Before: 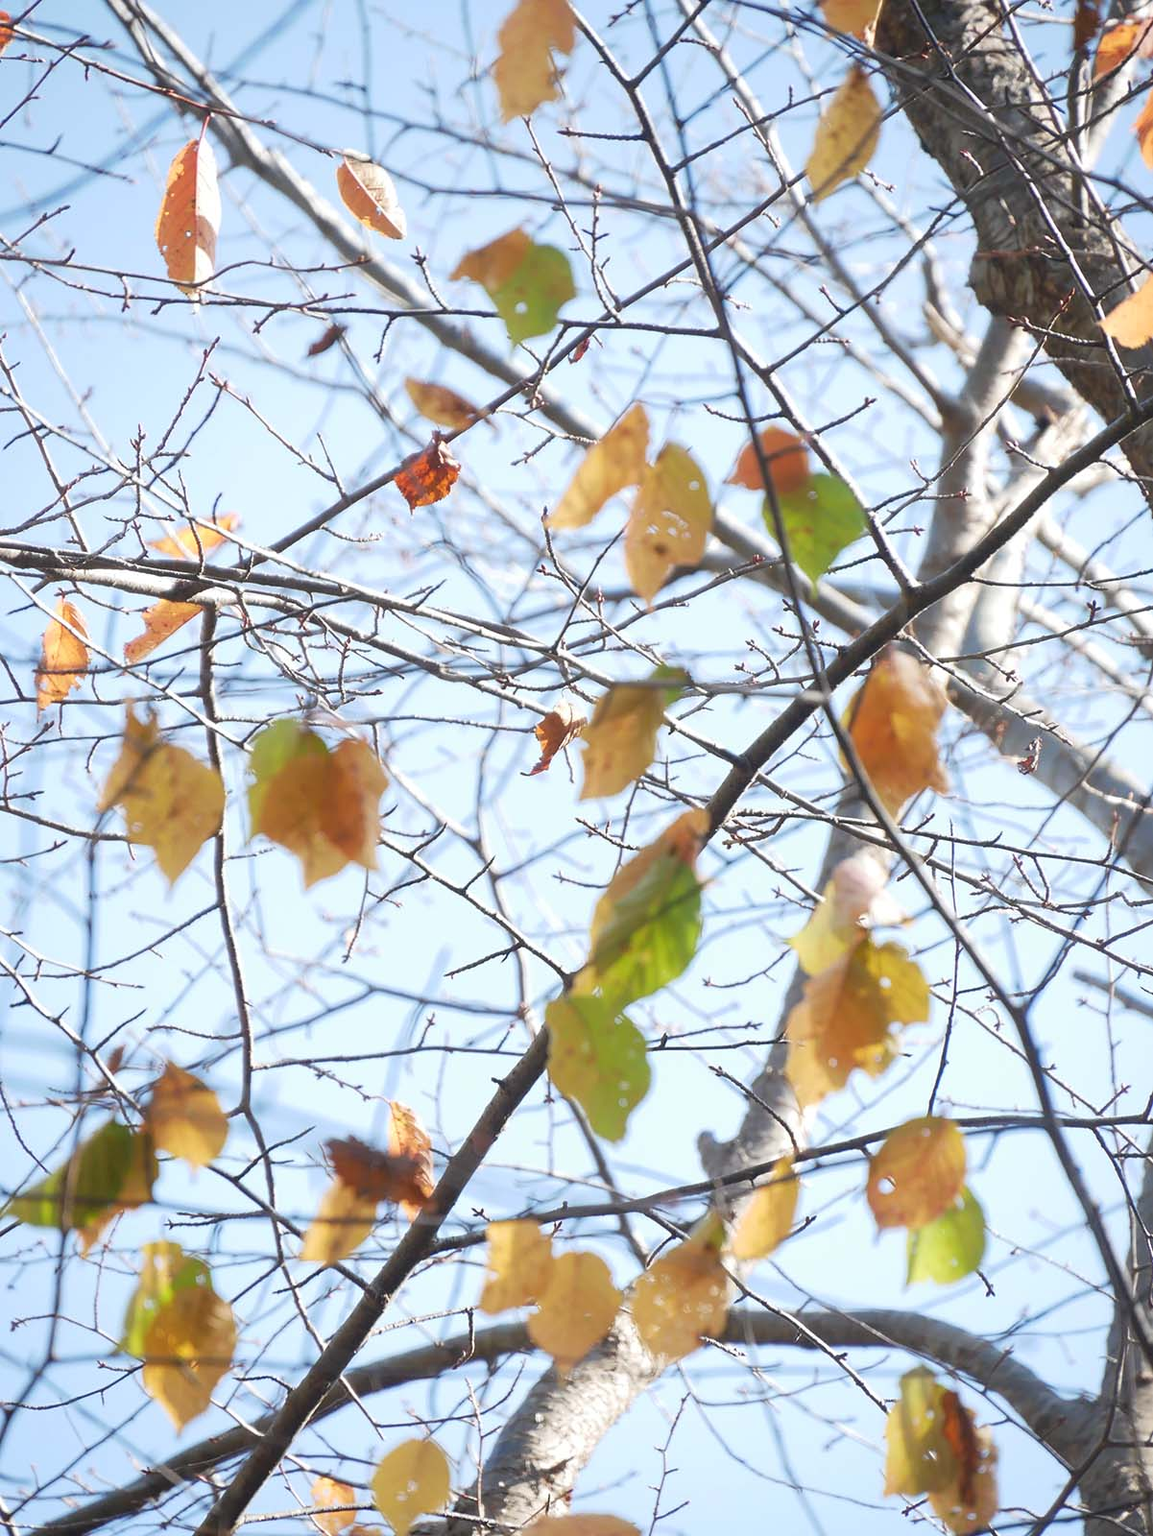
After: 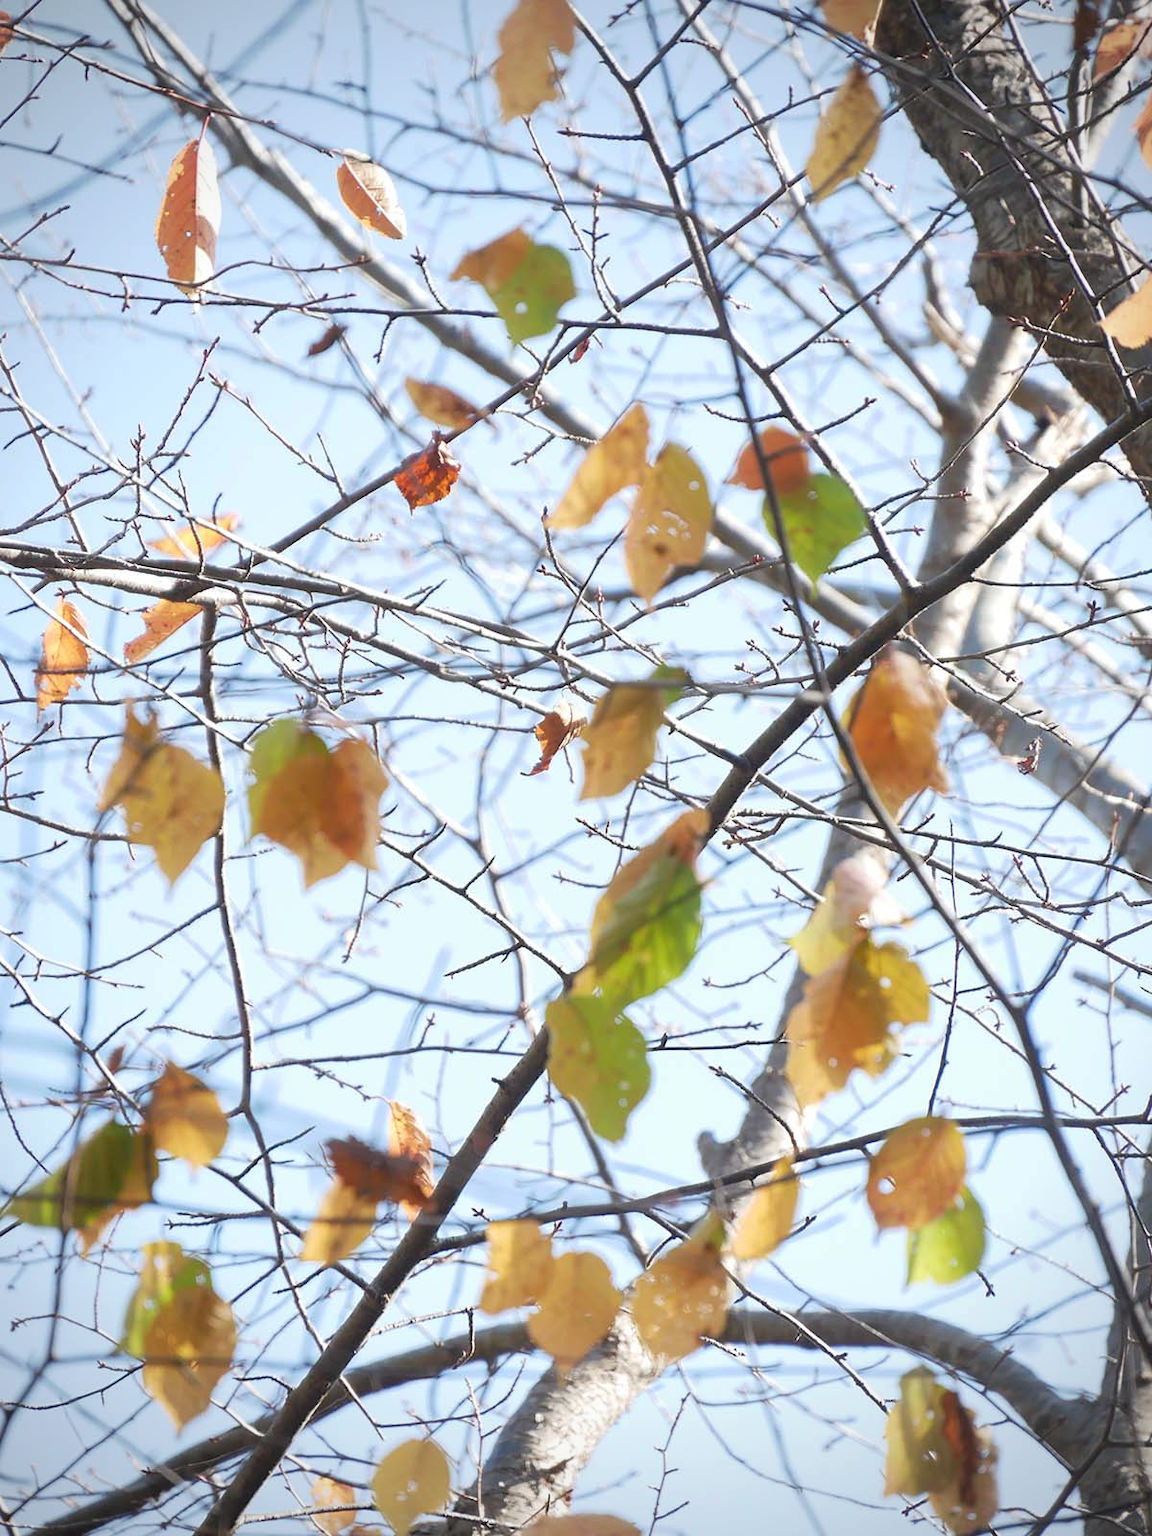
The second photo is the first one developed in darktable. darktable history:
white balance: emerald 1
vignetting: fall-off radius 60.92%
